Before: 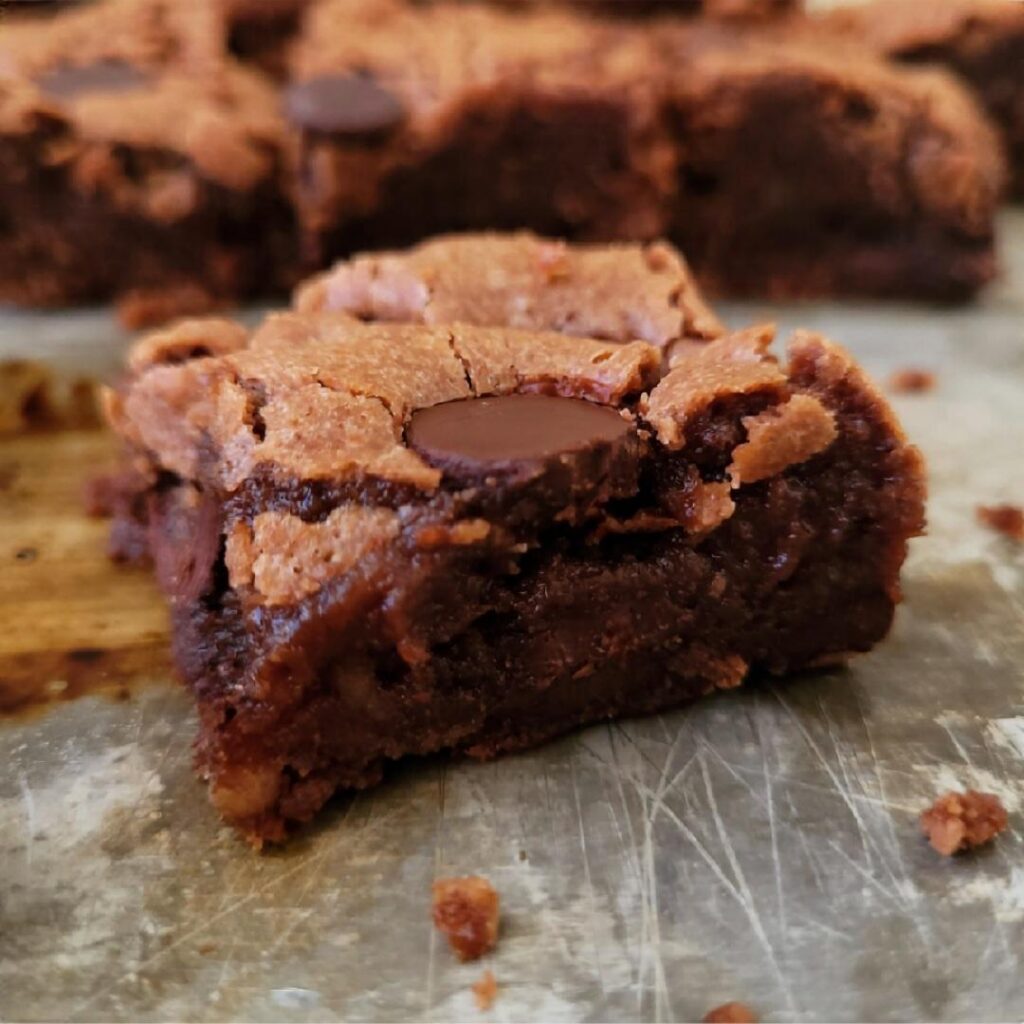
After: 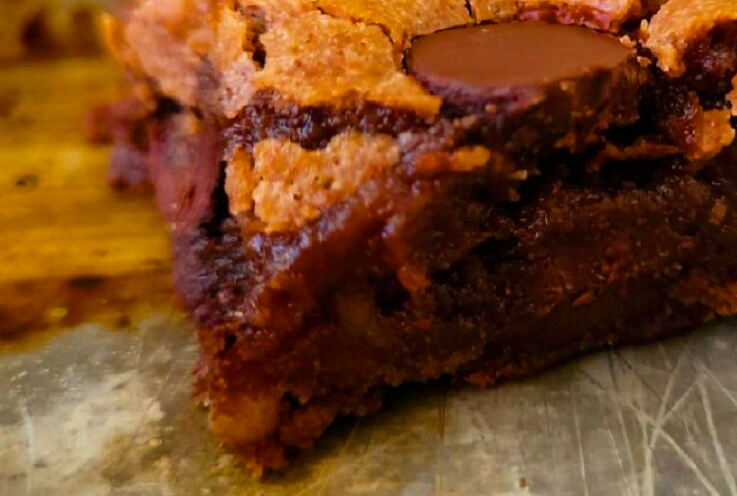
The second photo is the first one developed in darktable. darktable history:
crop: top 36.498%, right 27.964%, bottom 14.995%
color balance rgb: linear chroma grading › global chroma 15%, perceptual saturation grading › global saturation 30%
white balance: red 1.029, blue 0.92
